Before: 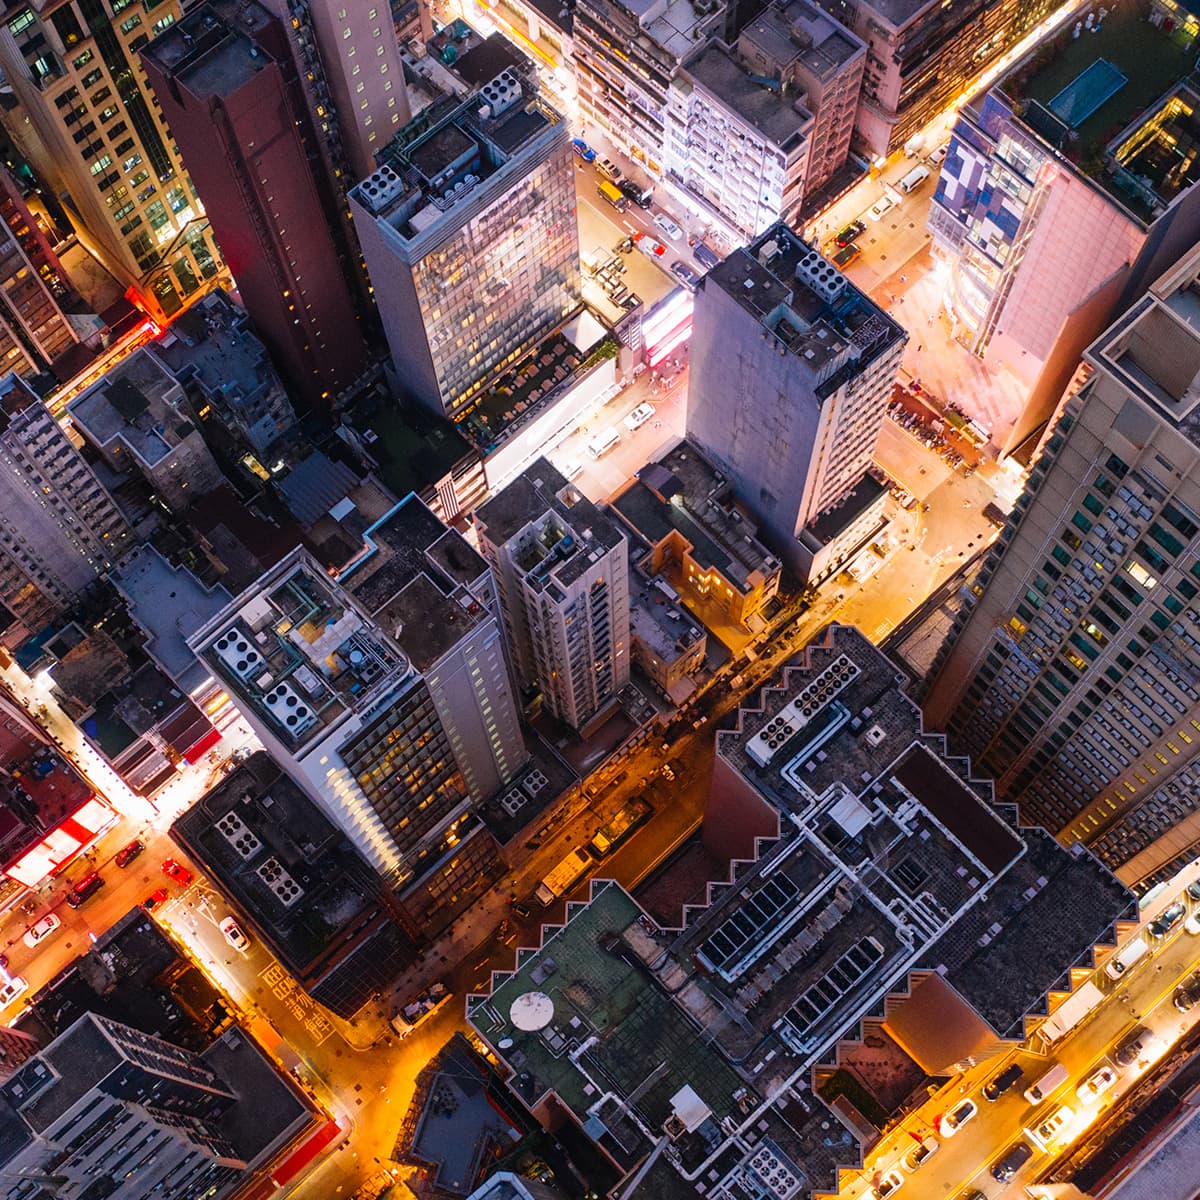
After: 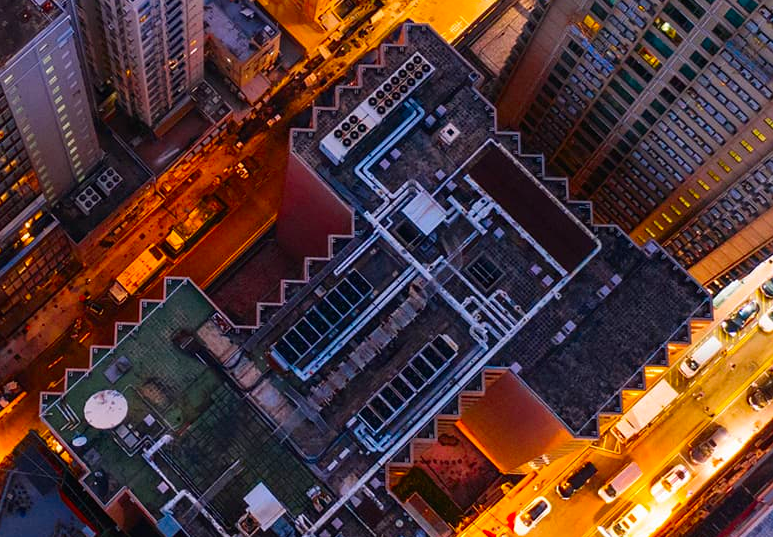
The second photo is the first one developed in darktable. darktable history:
crop and rotate: left 35.509%, top 50.238%, bottom 4.934%
contrast brightness saturation: brightness -0.02, saturation 0.35
